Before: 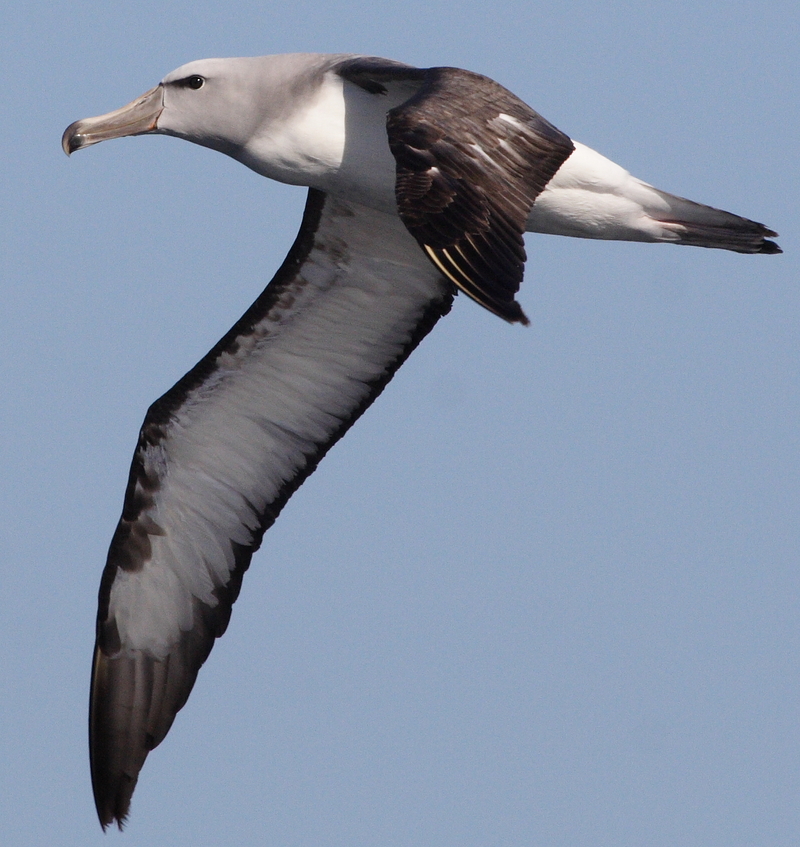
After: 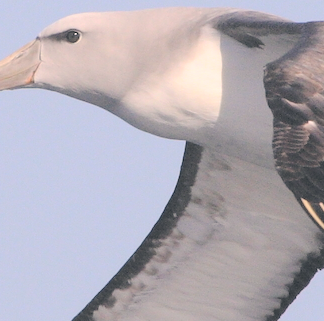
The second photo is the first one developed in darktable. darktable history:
color correction: highlights a* 5.38, highlights b* 5.3, shadows a* -4.26, shadows b* -5.11
contrast brightness saturation: brightness 1
crop: left 15.452%, top 5.459%, right 43.956%, bottom 56.62%
base curve: curves: ch0 [(0, 0) (0.595, 0.418) (1, 1)], preserve colors none
